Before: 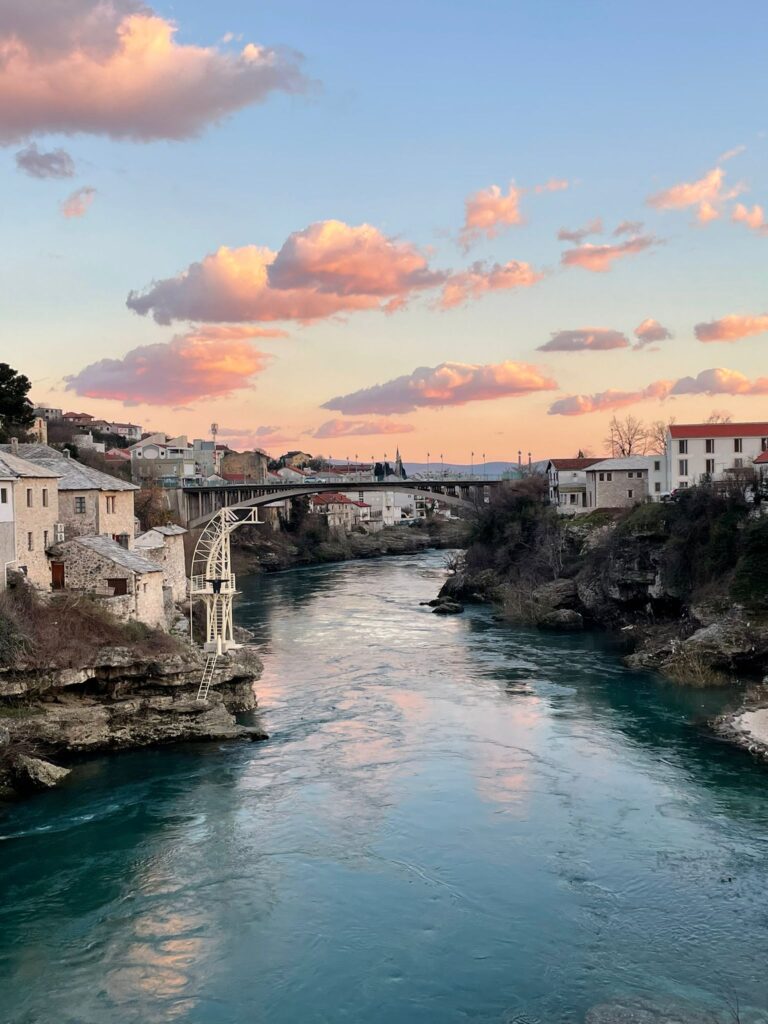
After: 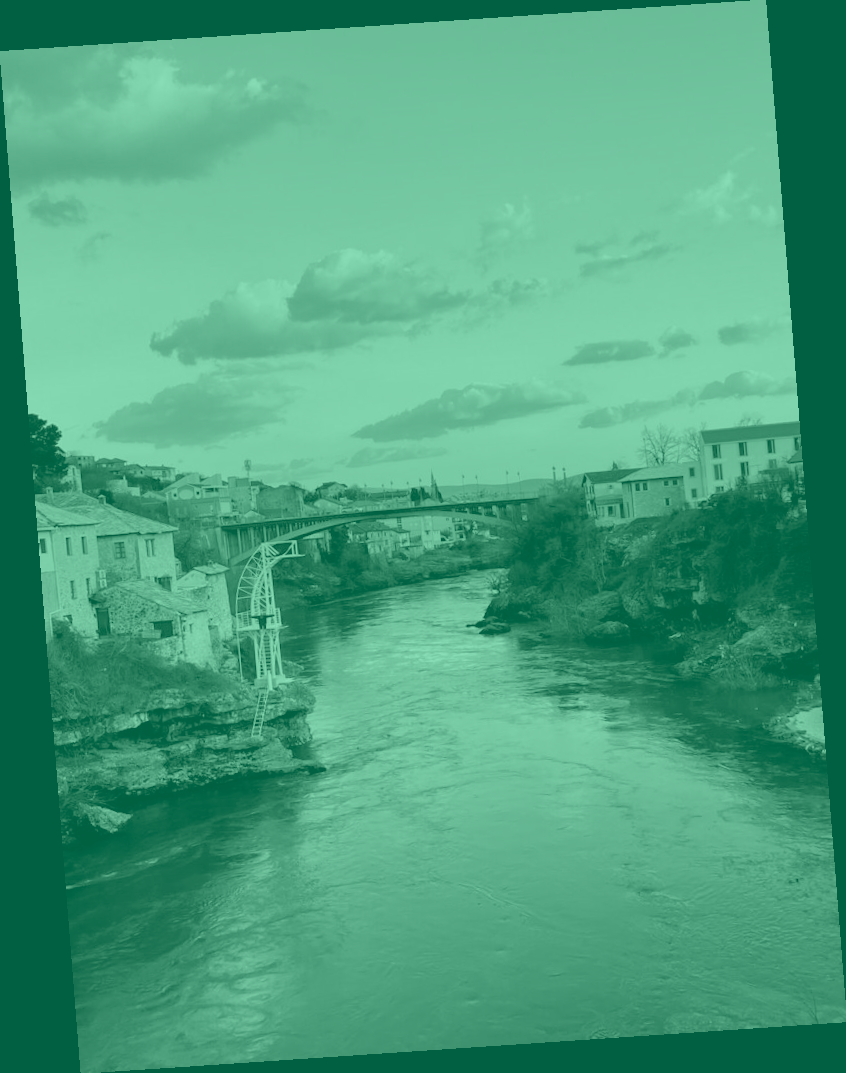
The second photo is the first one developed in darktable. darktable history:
colorize: hue 147.6°, saturation 65%, lightness 21.64%
rotate and perspective: rotation -4.2°, shear 0.006, automatic cropping off
